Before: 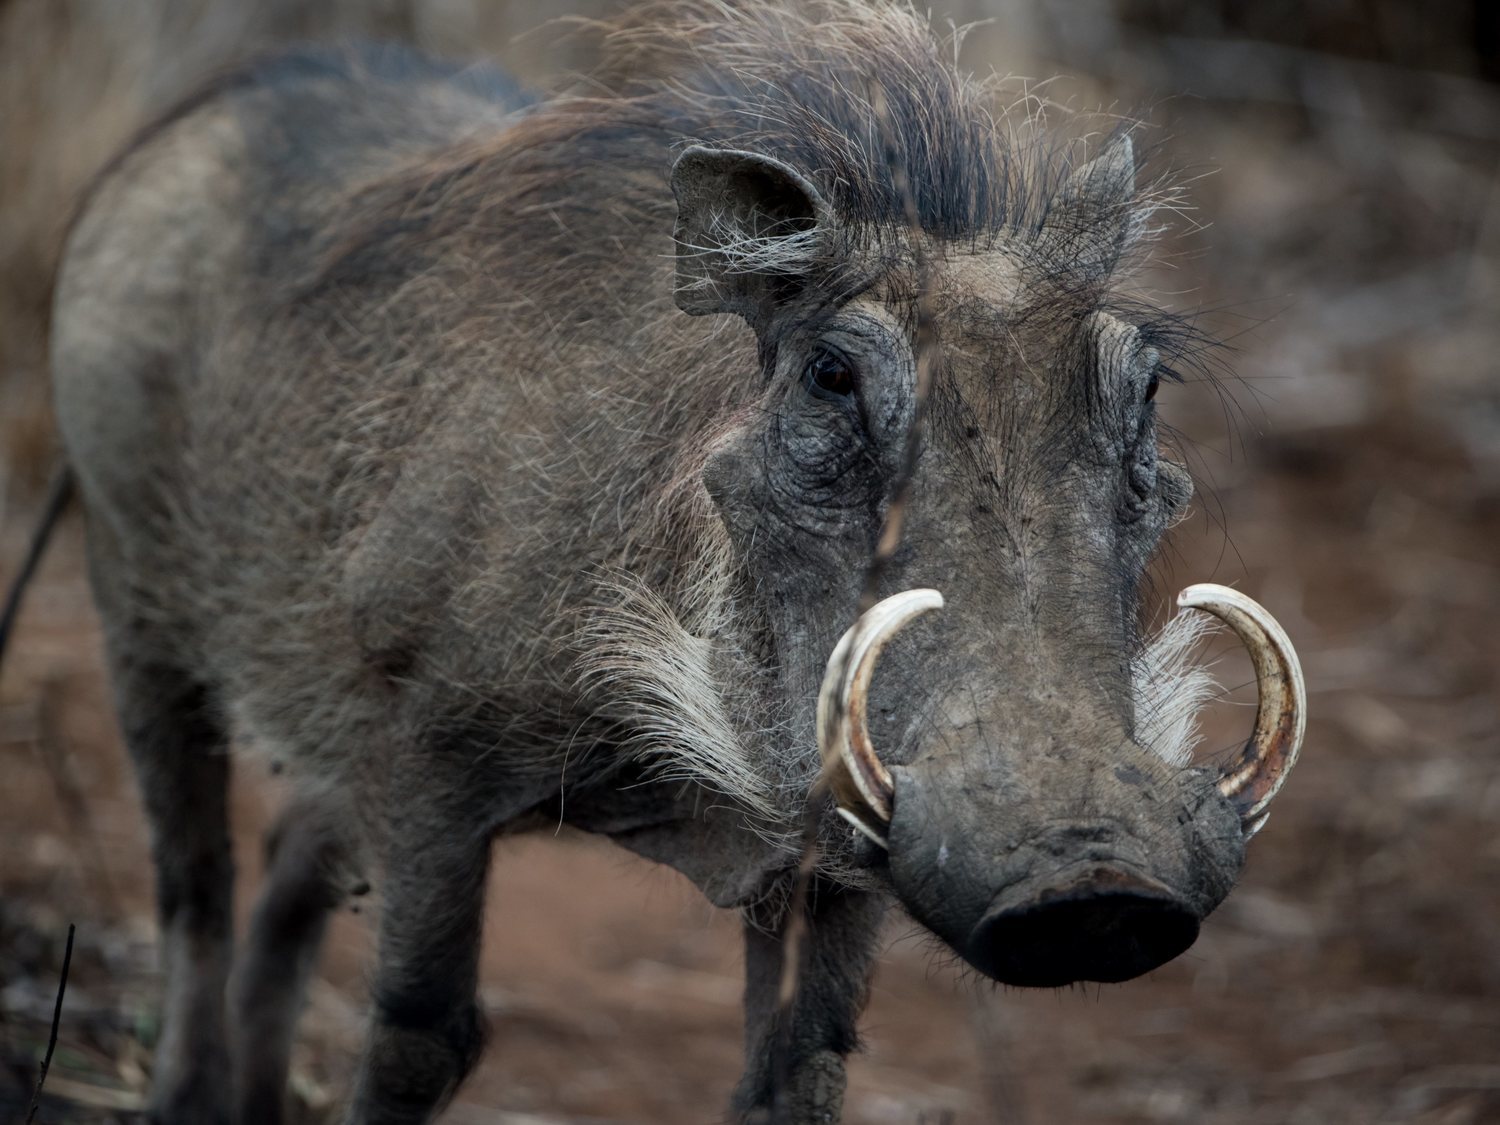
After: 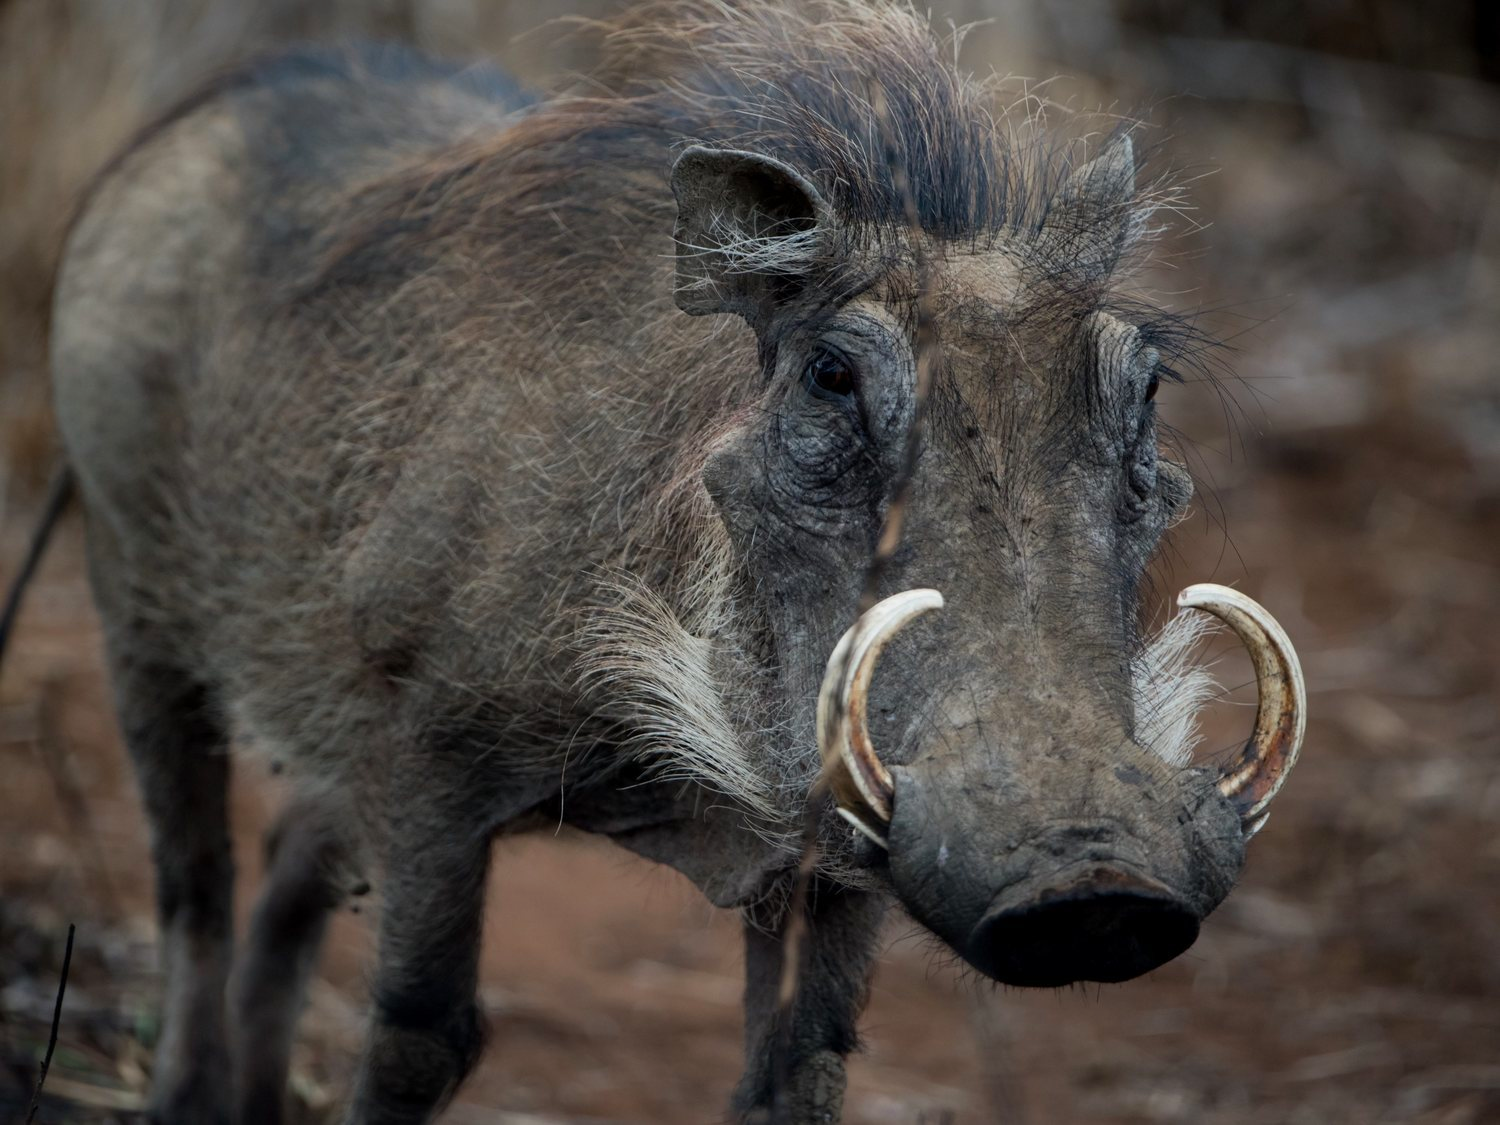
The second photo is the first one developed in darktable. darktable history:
exposure: exposure -0.11 EV, compensate highlight preservation false
contrast brightness saturation: saturation 0.178
